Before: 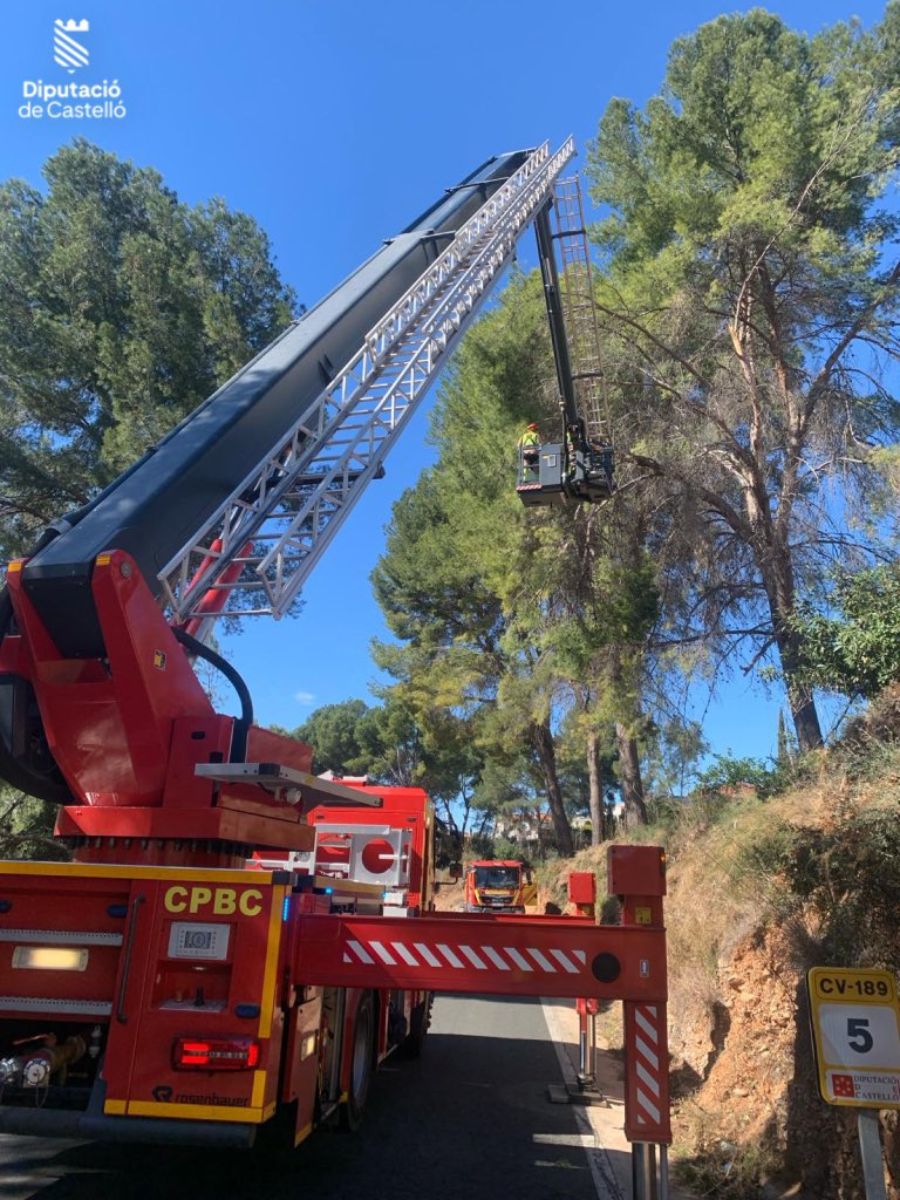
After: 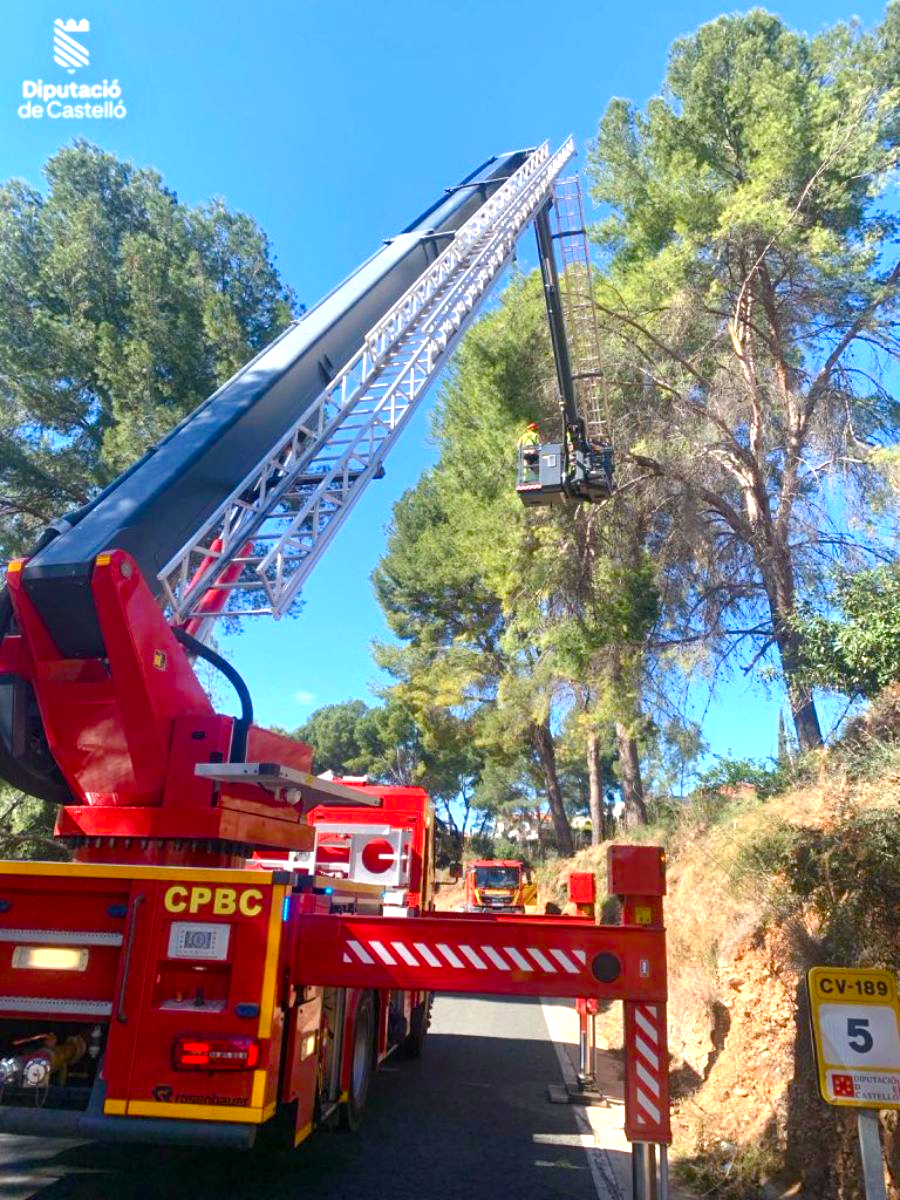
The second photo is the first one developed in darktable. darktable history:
color balance rgb: perceptual saturation grading › global saturation 20%, perceptual saturation grading › highlights -13.97%, perceptual saturation grading › shadows 49.628%
exposure: black level correction 0, exposure 0.951 EV, compensate highlight preservation false
